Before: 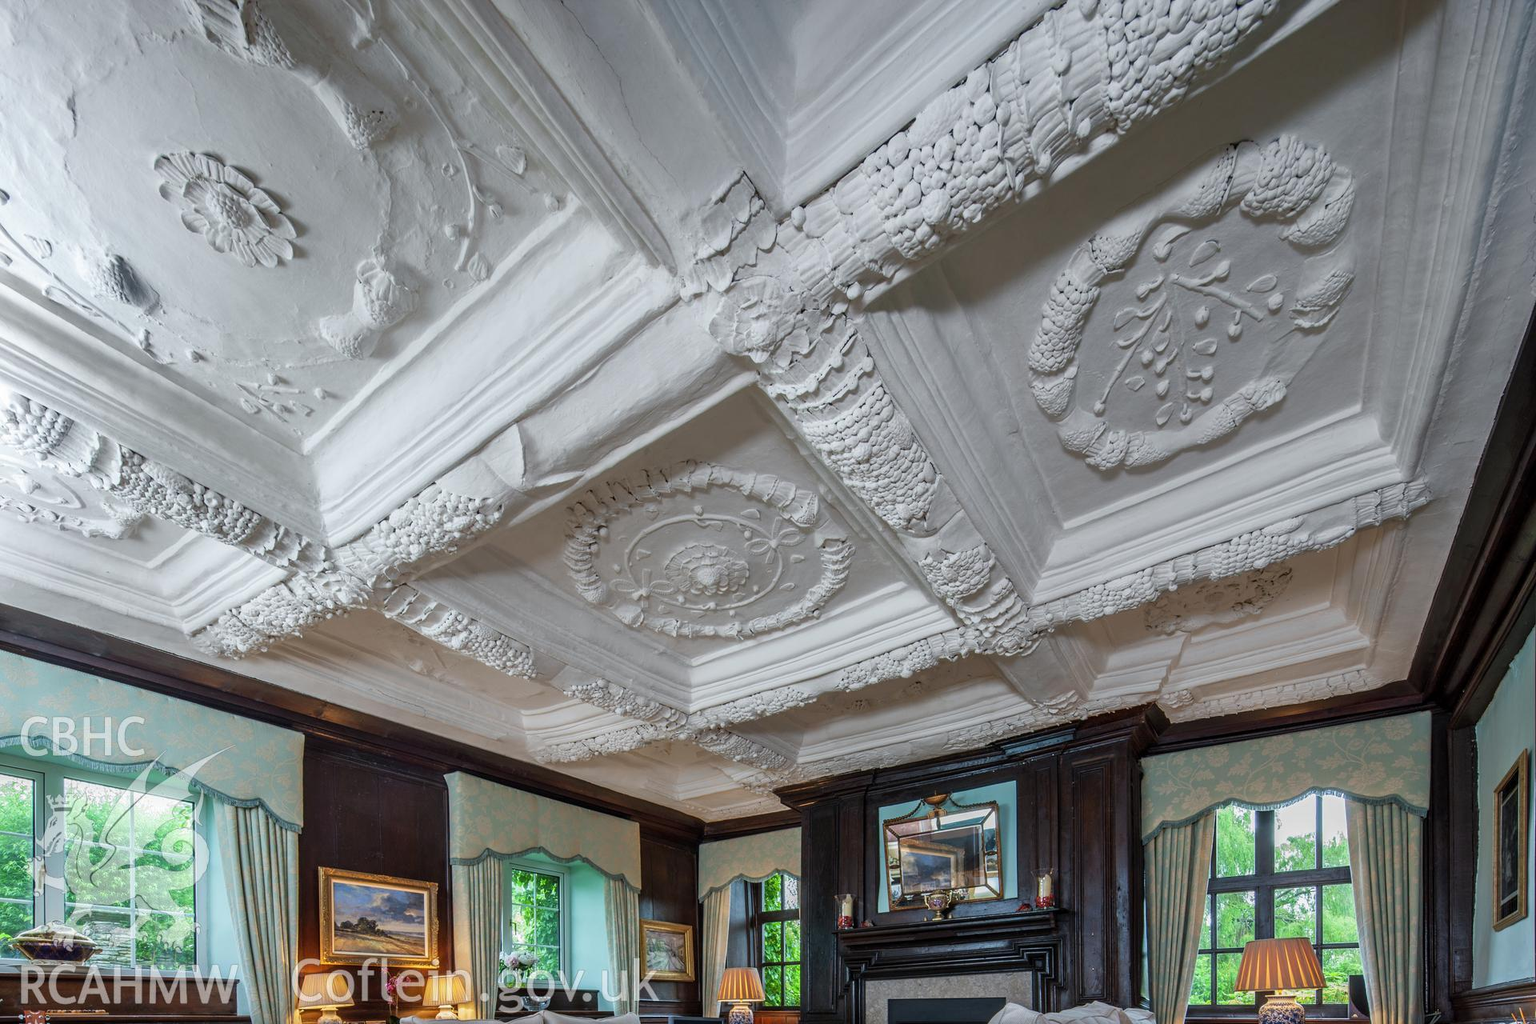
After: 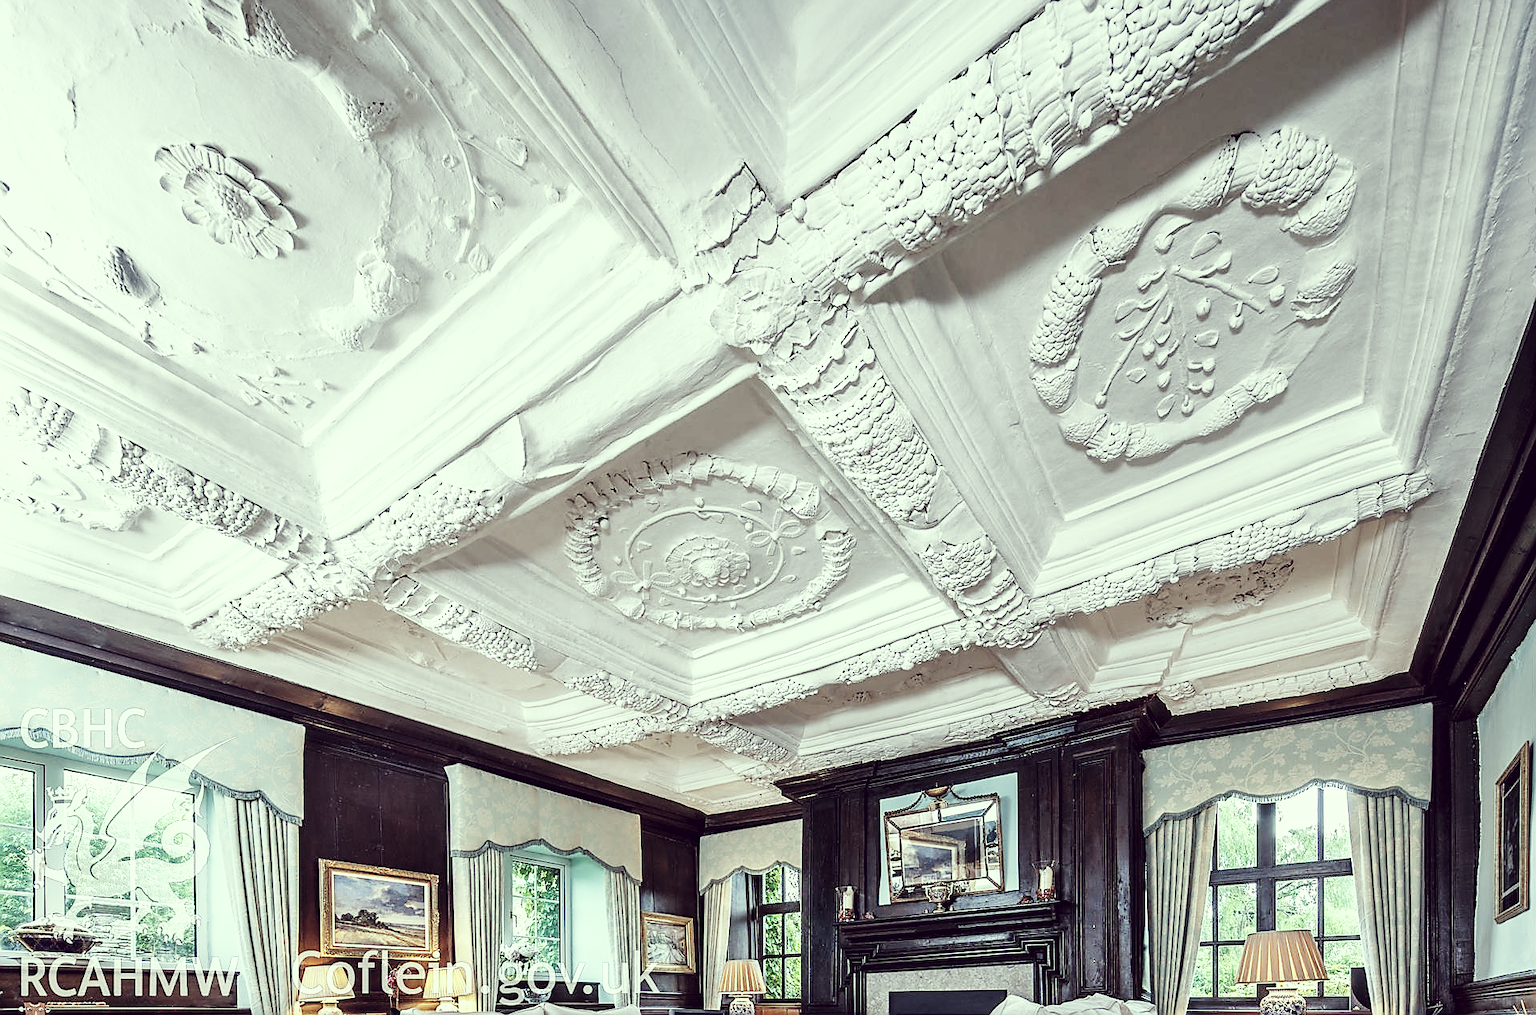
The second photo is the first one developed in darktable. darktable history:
color correction: highlights a* -20.51, highlights b* 20.35, shadows a* 19.37, shadows b* -20.43, saturation 0.429
sharpen: radius 1.36, amount 1.232, threshold 0.809
local contrast: mode bilateral grid, contrast 20, coarseness 51, detail 120%, midtone range 0.2
base curve: curves: ch0 [(0, 0.003) (0.001, 0.002) (0.006, 0.004) (0.02, 0.022) (0.048, 0.086) (0.094, 0.234) (0.162, 0.431) (0.258, 0.629) (0.385, 0.8) (0.548, 0.918) (0.751, 0.988) (1, 1)], preserve colors none
crop: top 0.921%, right 0.077%
